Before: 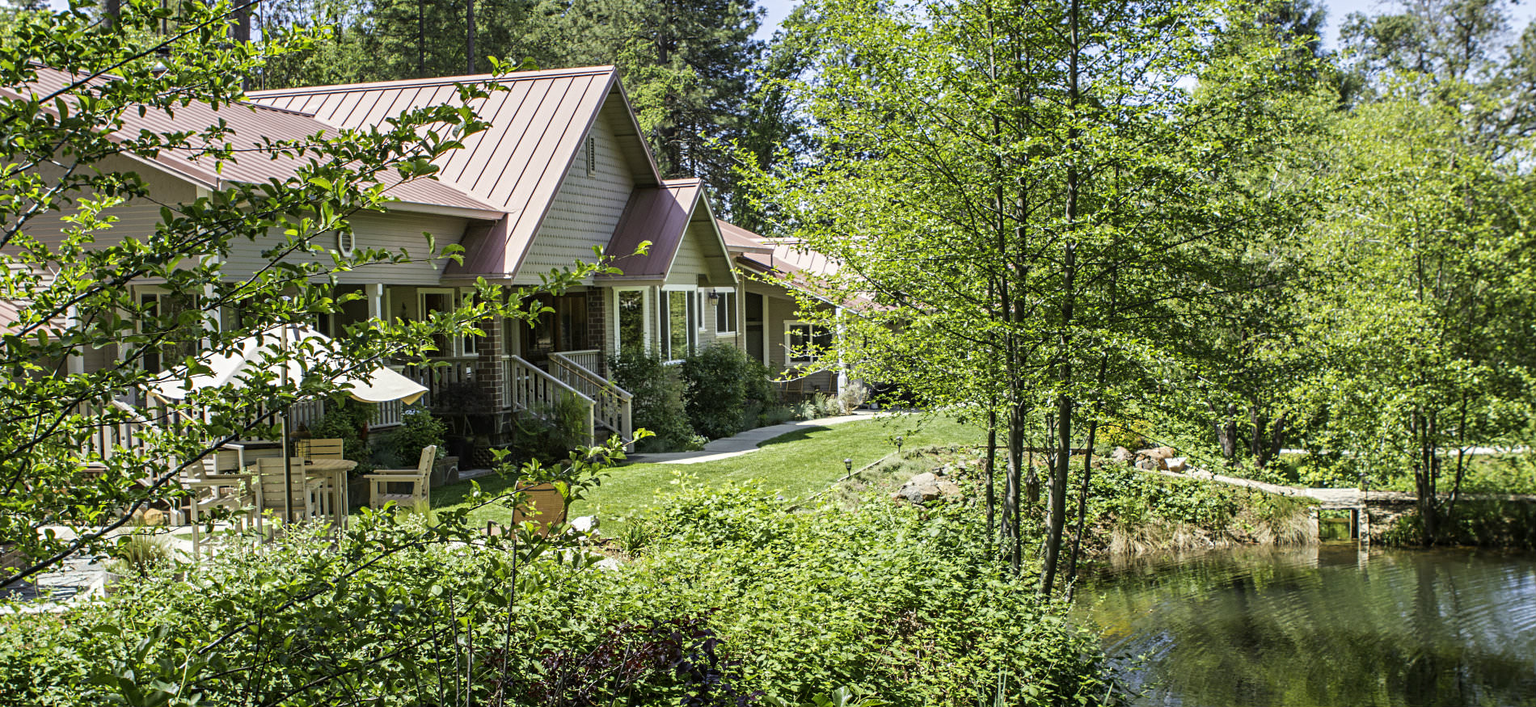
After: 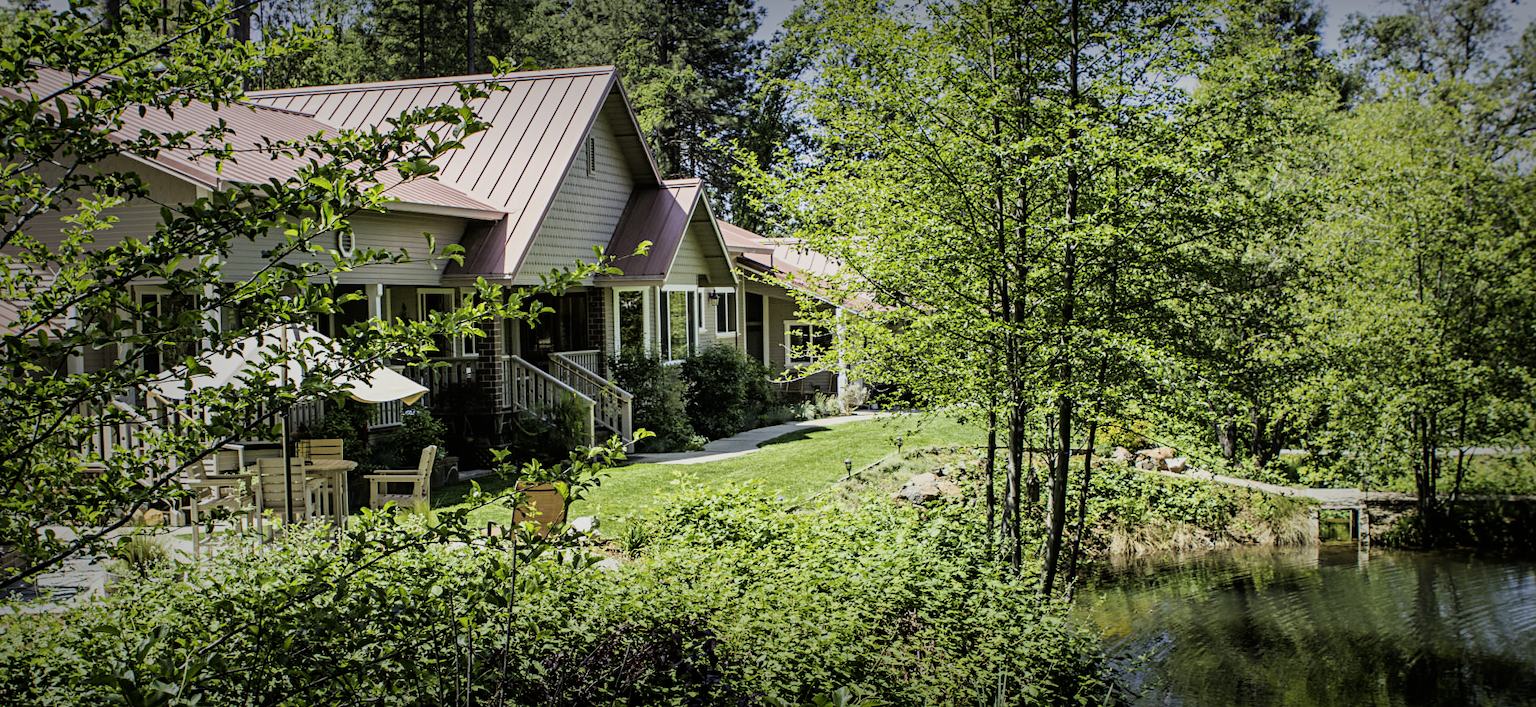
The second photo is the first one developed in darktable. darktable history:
vignetting: fall-off start 53.2%, brightness -0.594, saturation 0, automatic ratio true, width/height ratio 1.313, shape 0.22, unbound false
filmic rgb: black relative exposure -11.88 EV, white relative exposure 5.43 EV, threshold 3 EV, hardness 4.49, latitude 50%, contrast 1.14, color science v5 (2021), contrast in shadows safe, contrast in highlights safe, enable highlight reconstruction true
